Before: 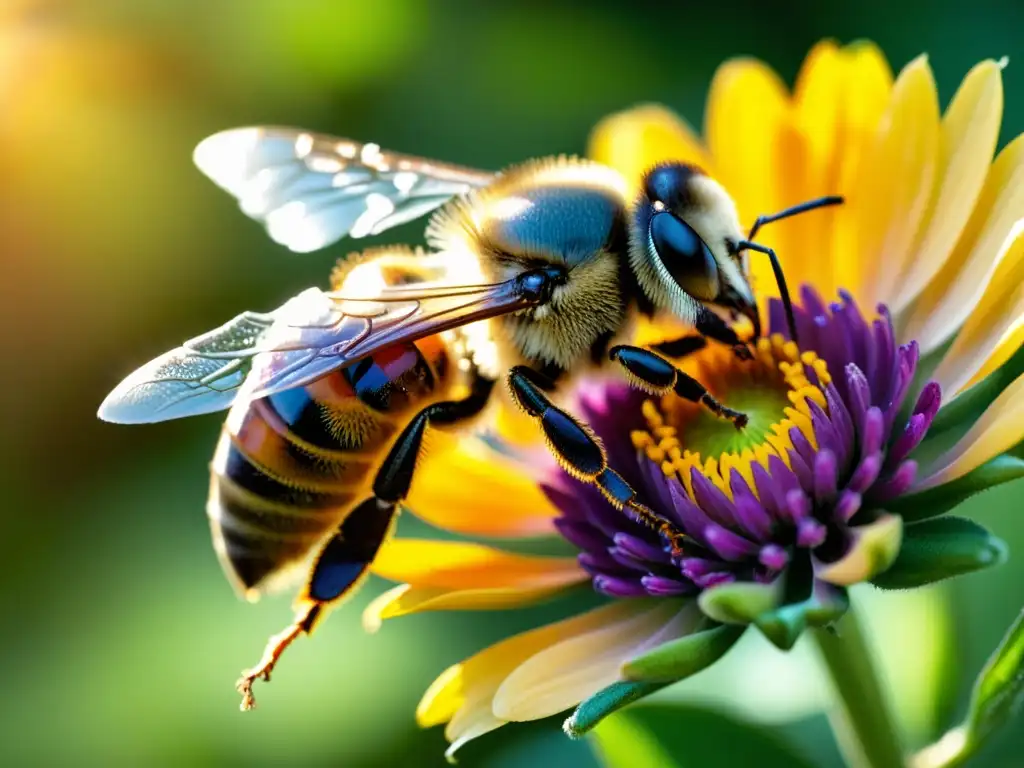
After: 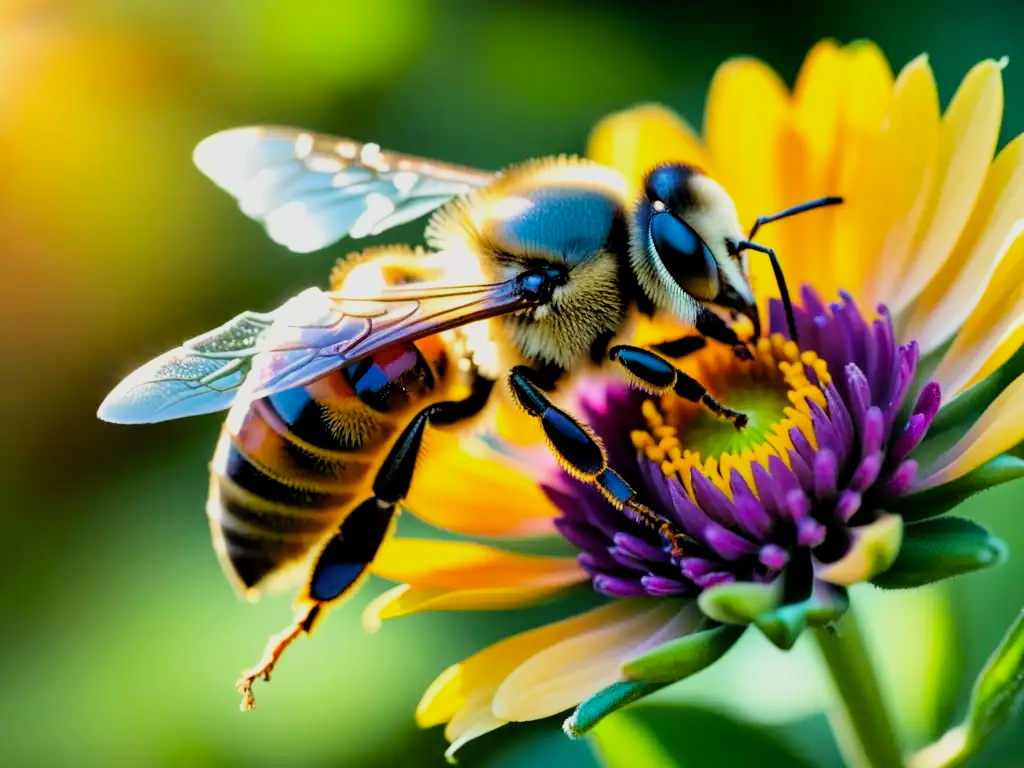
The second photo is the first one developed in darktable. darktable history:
color balance rgb: perceptual saturation grading › global saturation 0.428%, perceptual brilliance grading › global brilliance 11.82%, global vibrance 20%
filmic rgb: black relative exposure -7.65 EV, white relative exposure 4.56 EV, hardness 3.61, contrast 1.054, color science v6 (2022)
